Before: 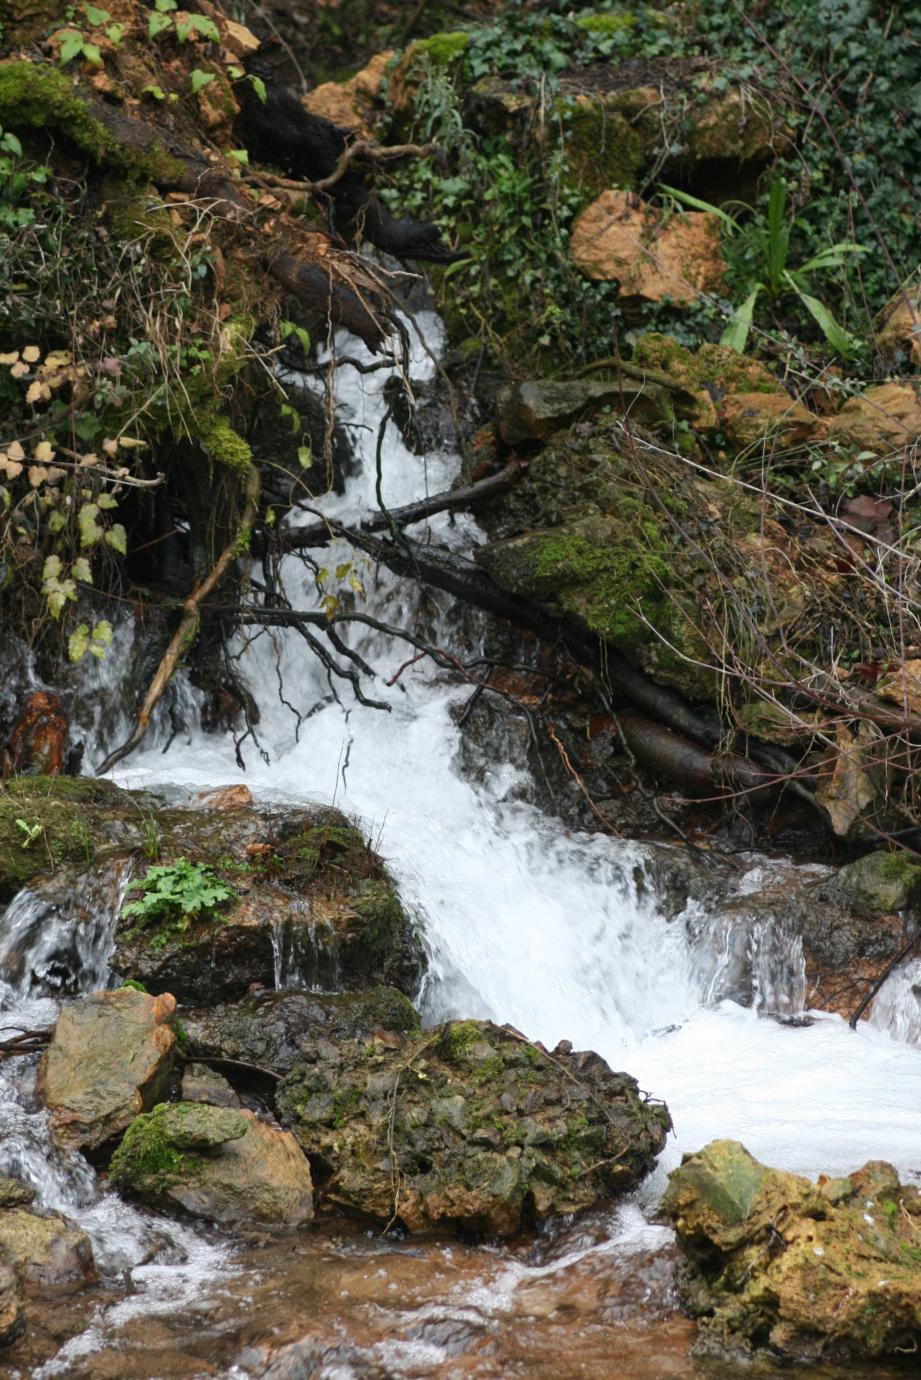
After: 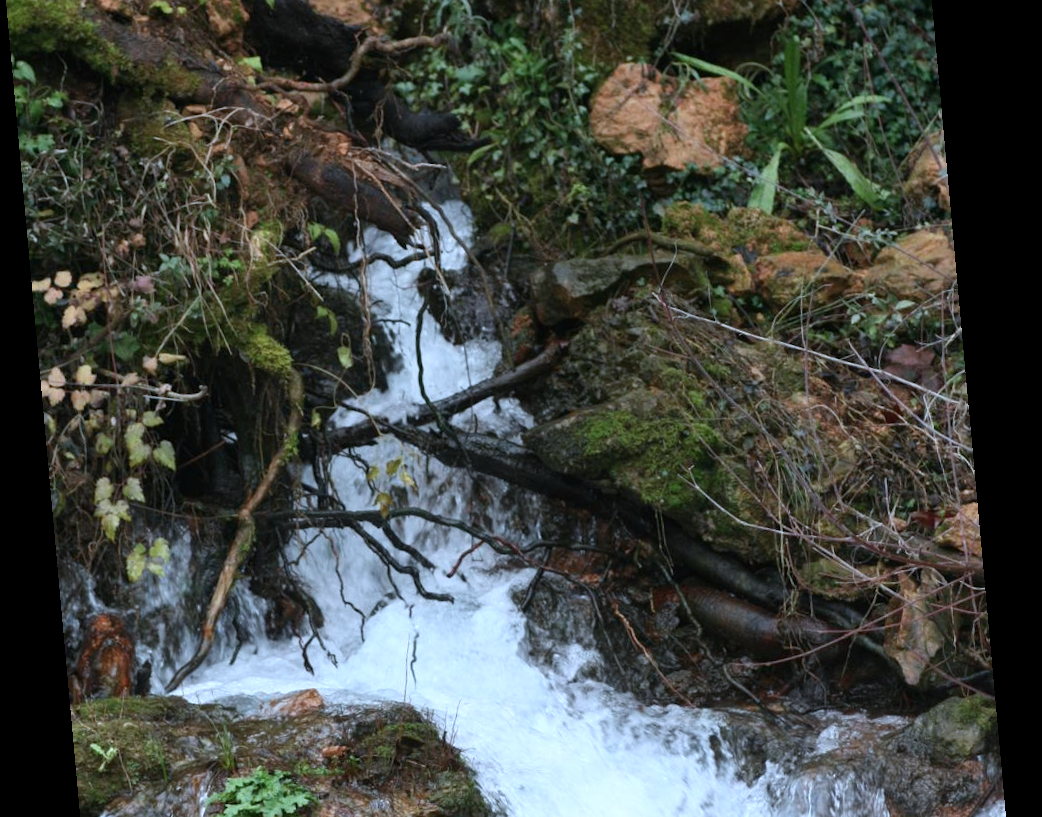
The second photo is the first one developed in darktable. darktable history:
rotate and perspective: rotation -5.2°, automatic cropping off
color correction: highlights a* -2.24, highlights b* -18.1
crop and rotate: top 10.605%, bottom 33.274%
